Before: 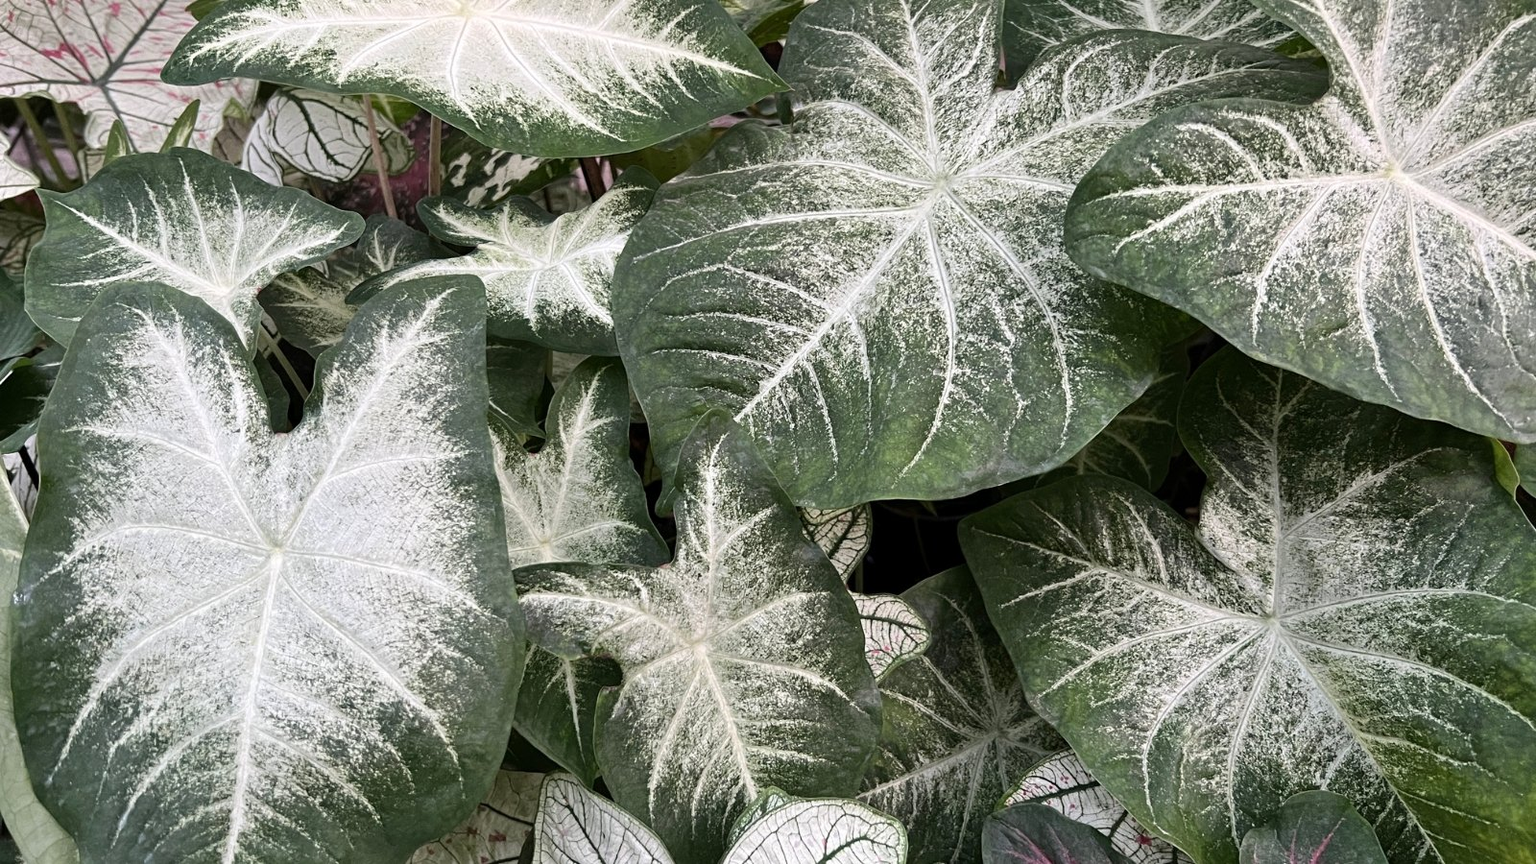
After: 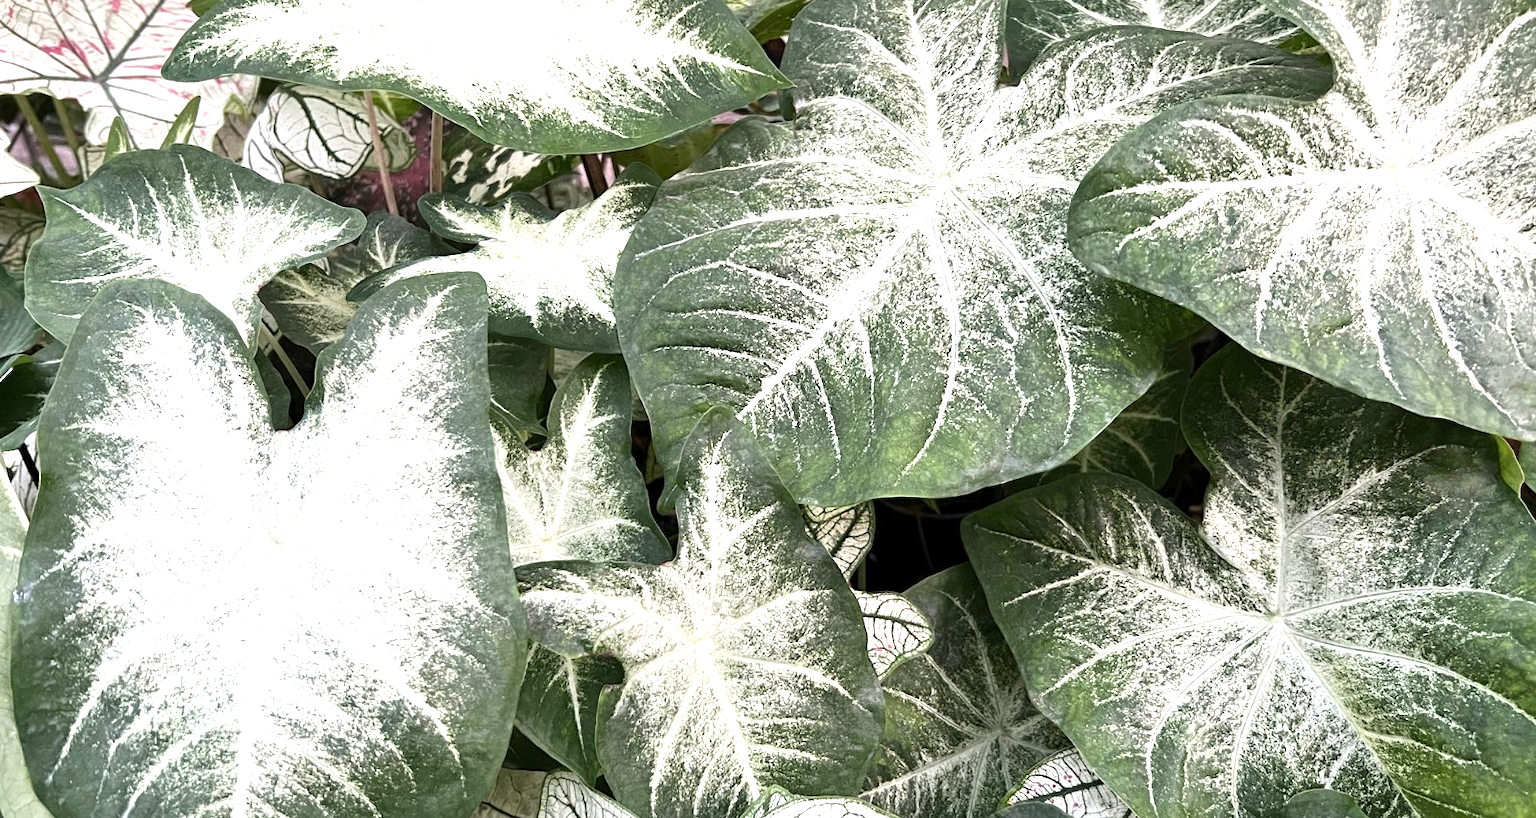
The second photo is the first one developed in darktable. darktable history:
crop: top 0.448%, right 0.264%, bottom 5.045%
exposure: exposure 1 EV, compensate highlight preservation false
